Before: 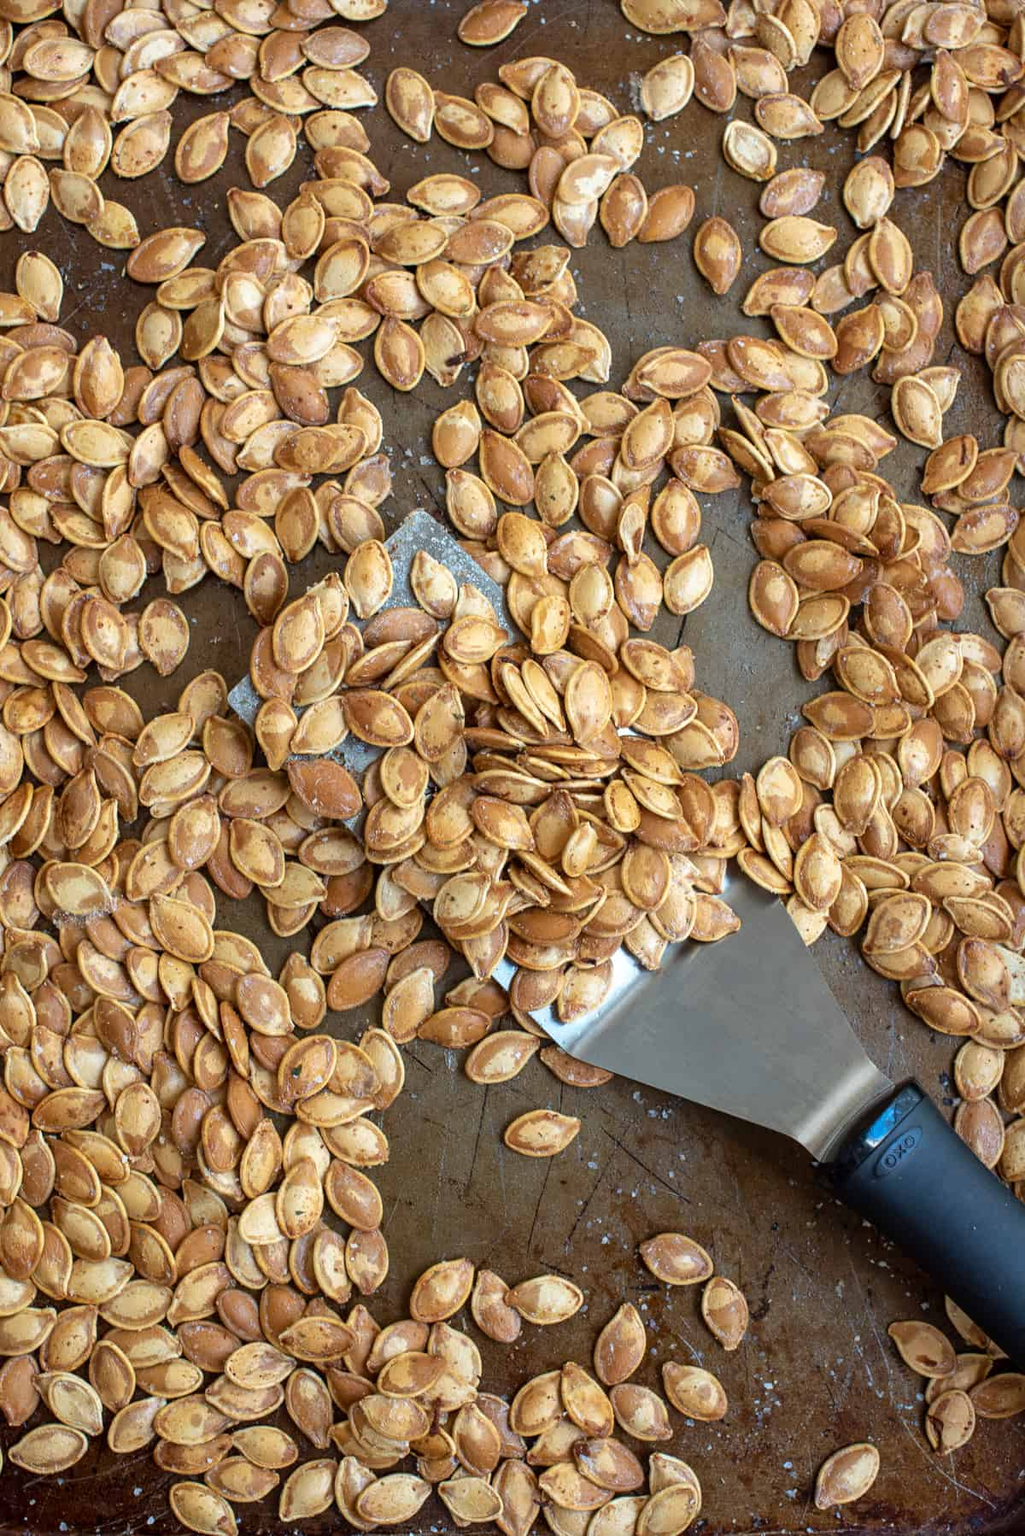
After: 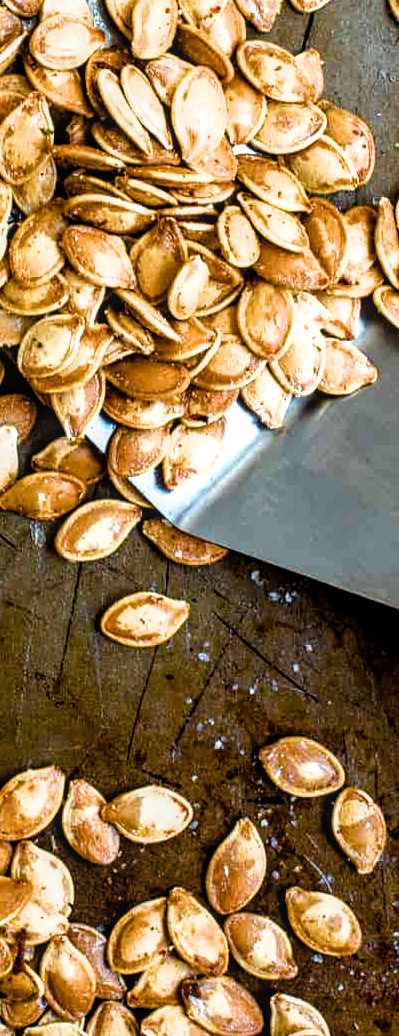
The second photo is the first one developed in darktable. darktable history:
crop: left 40.88%, top 39.33%, right 25.841%, bottom 3.034%
color balance rgb: linear chroma grading › global chroma 25.471%, perceptual saturation grading › global saturation 23.237%, perceptual saturation grading › highlights -23.7%, perceptual saturation grading › mid-tones 24.658%, perceptual saturation grading › shadows 40.044%, global vibrance 20%
filmic rgb: black relative exposure -8.26 EV, white relative exposure 2.24 EV, hardness 7.2, latitude 85.73%, contrast 1.697, highlights saturation mix -3.03%, shadows ↔ highlights balance -3.06%
tone equalizer: edges refinement/feathering 500, mask exposure compensation -1.57 EV, preserve details no
local contrast: on, module defaults
